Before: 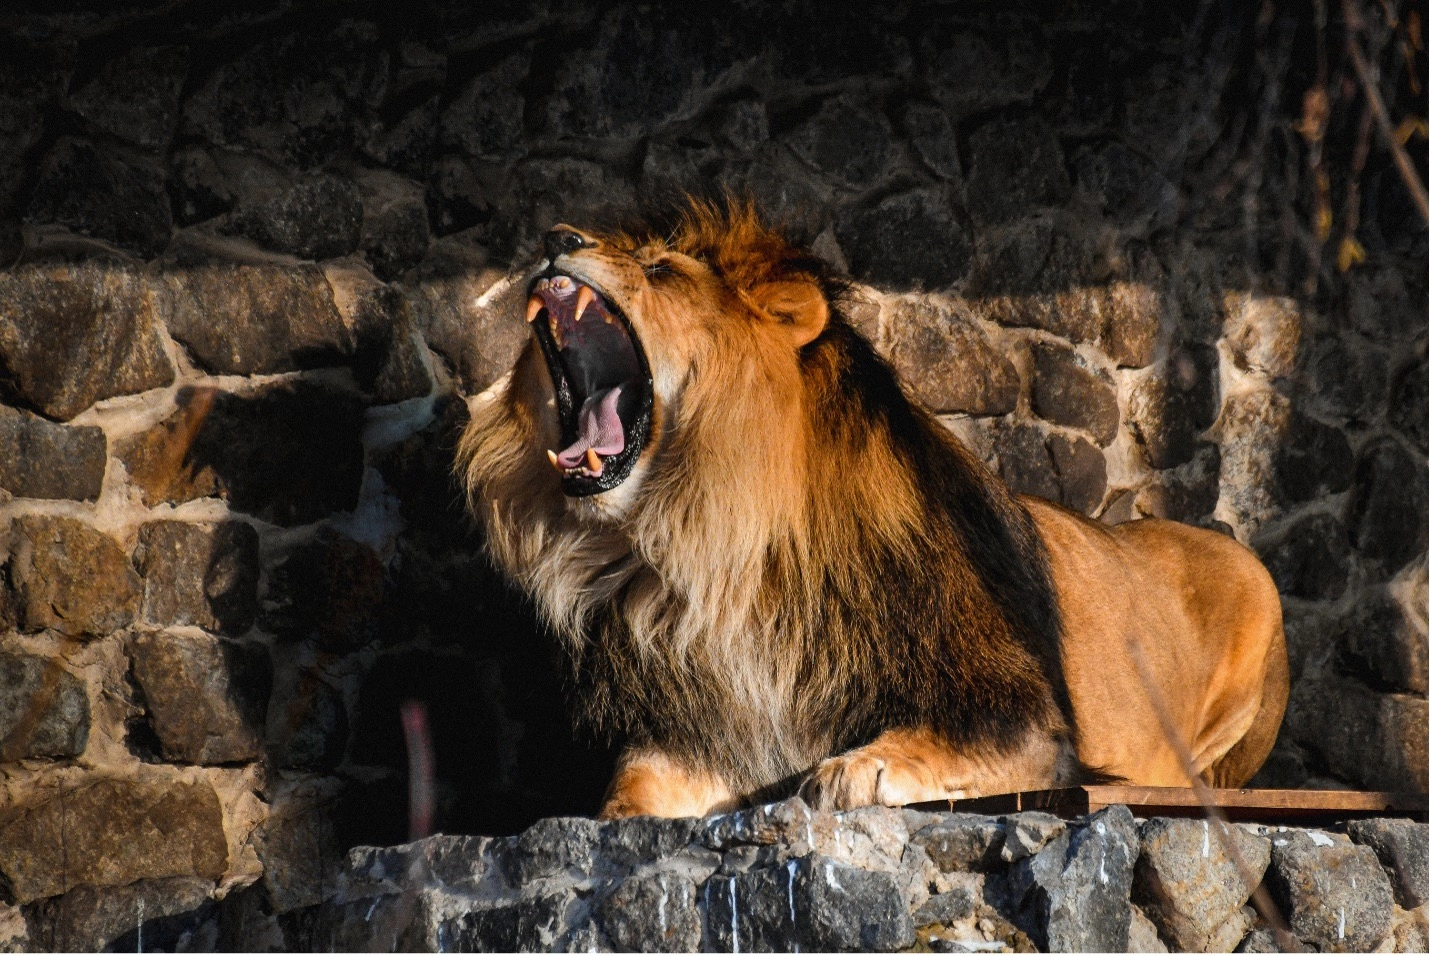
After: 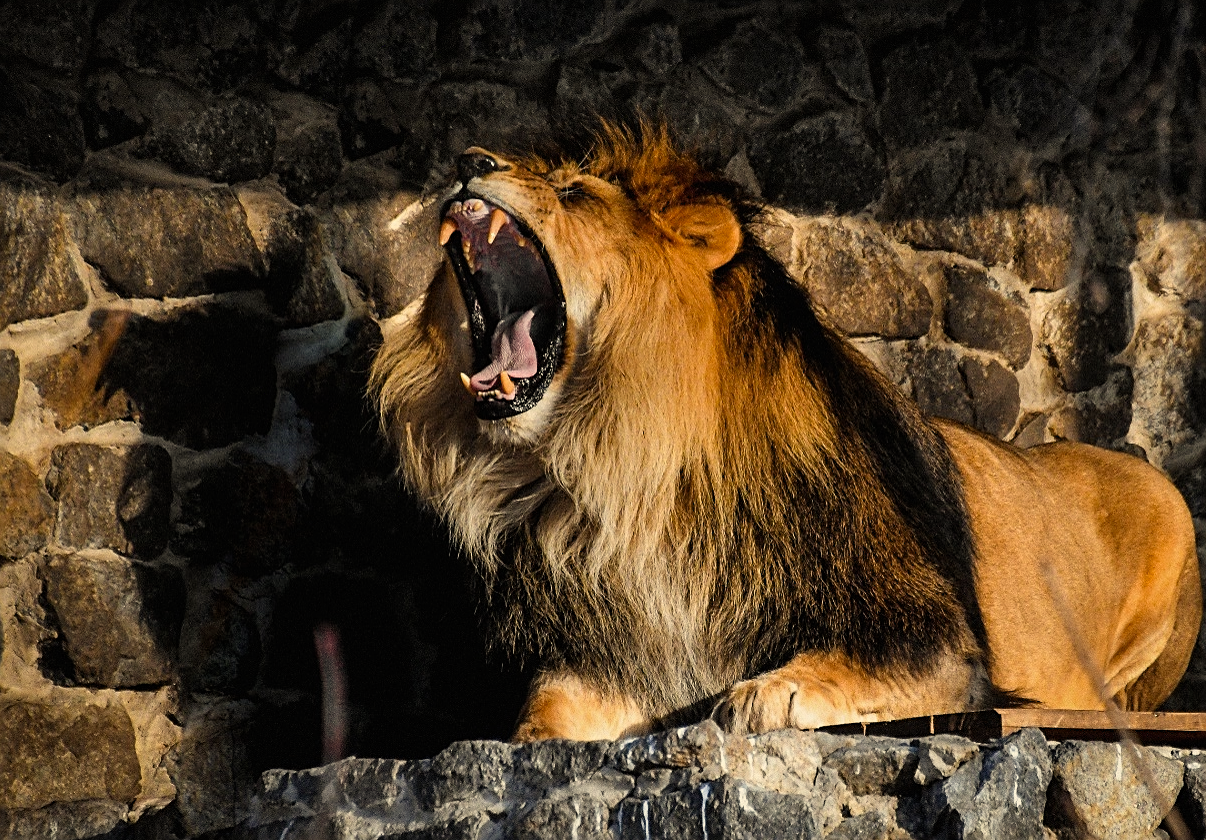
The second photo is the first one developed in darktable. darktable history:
color correction: highlights a* 1.28, highlights b* 17.34
crop: left 6.102%, top 8.093%, right 9.527%, bottom 3.815%
contrast brightness saturation: saturation -0.069
filmic rgb: black relative exposure -9.51 EV, white relative exposure 3.05 EV, hardness 6.14, iterations of high-quality reconstruction 0
sharpen: on, module defaults
